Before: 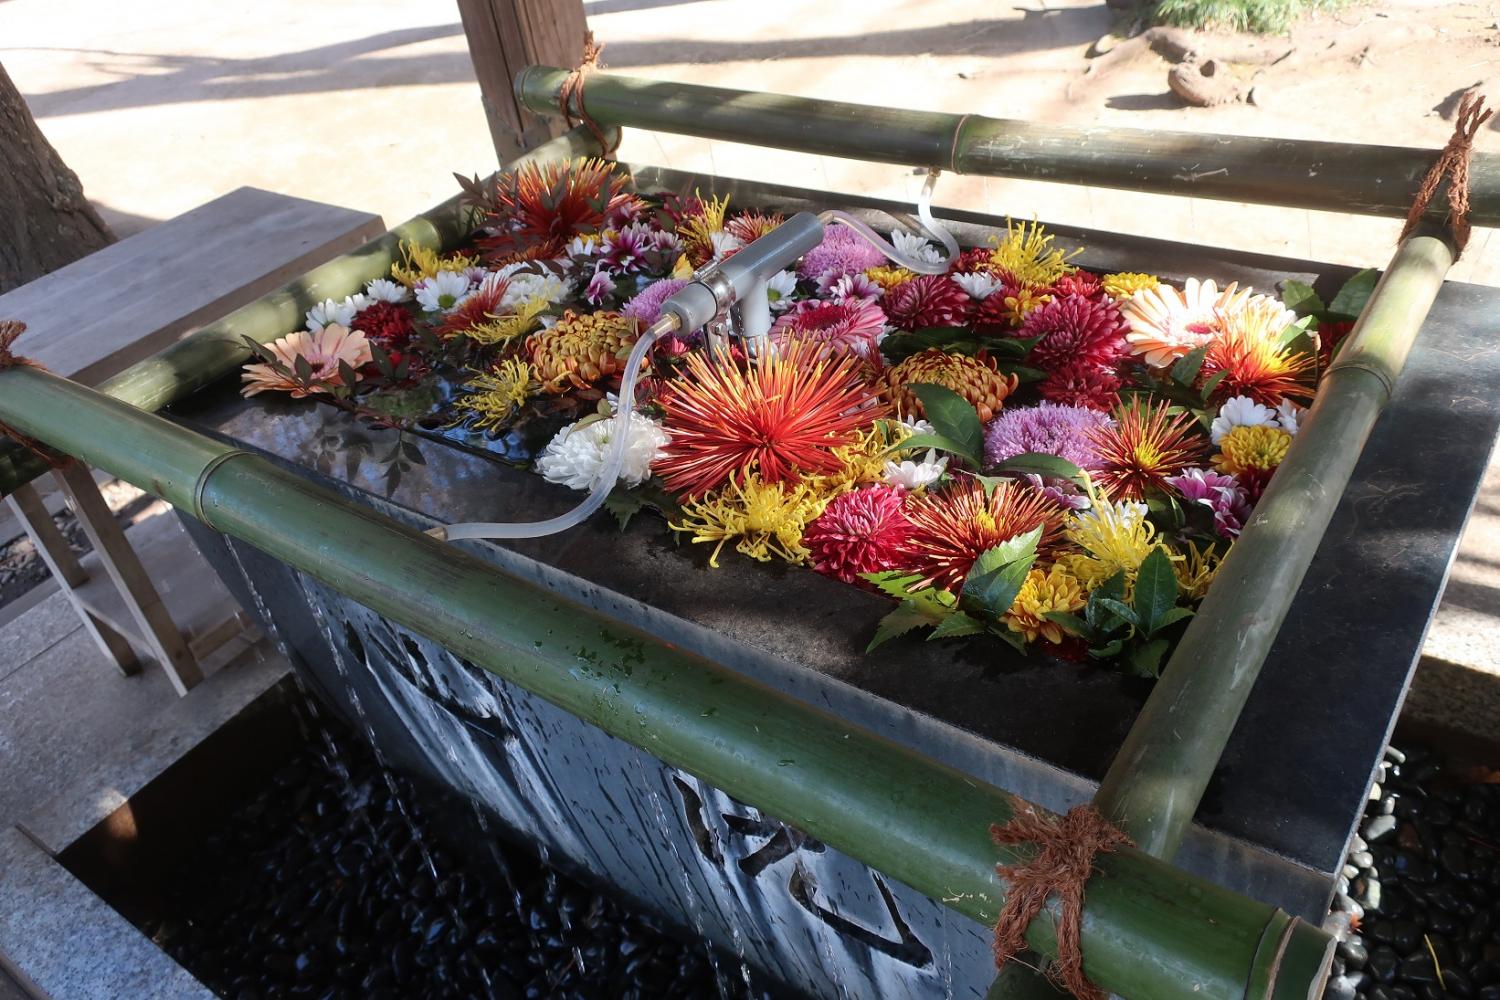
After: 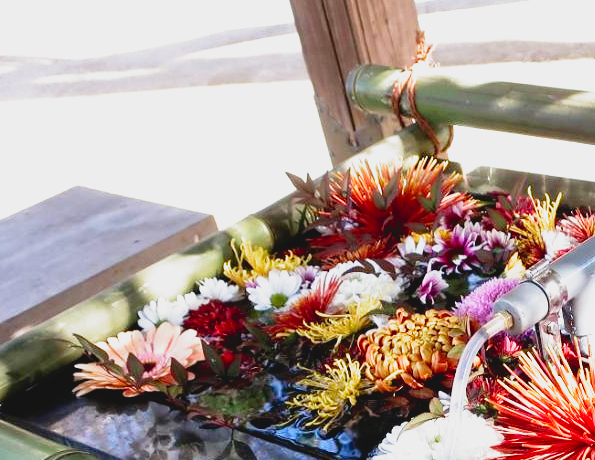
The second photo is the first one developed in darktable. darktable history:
contrast brightness saturation: contrast -0.126
filmic rgb: middle gray luminance 8.72%, black relative exposure -6.26 EV, white relative exposure 2.71 EV, target black luminance 0%, hardness 4.76, latitude 73.25%, contrast 1.334, shadows ↔ highlights balance 9.43%, add noise in highlights 0, preserve chrominance no, color science v3 (2019), use custom middle-gray values true, iterations of high-quality reconstruction 10, contrast in highlights soft
crop and rotate: left 11.26%, top 0.112%, right 49.019%, bottom 53.815%
